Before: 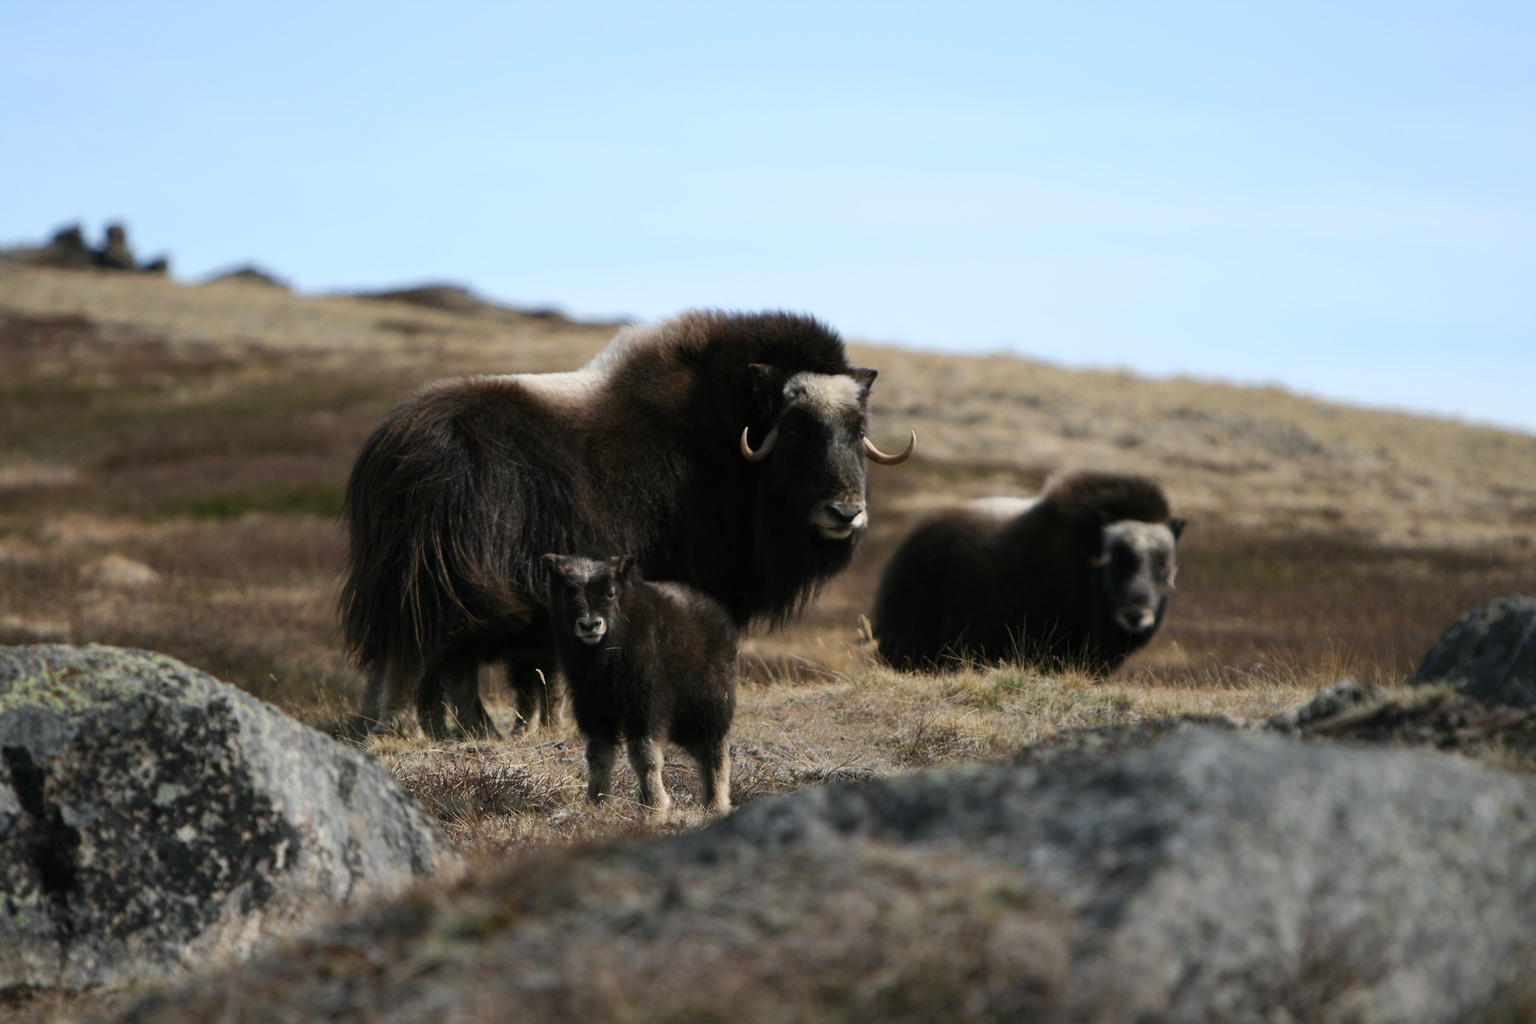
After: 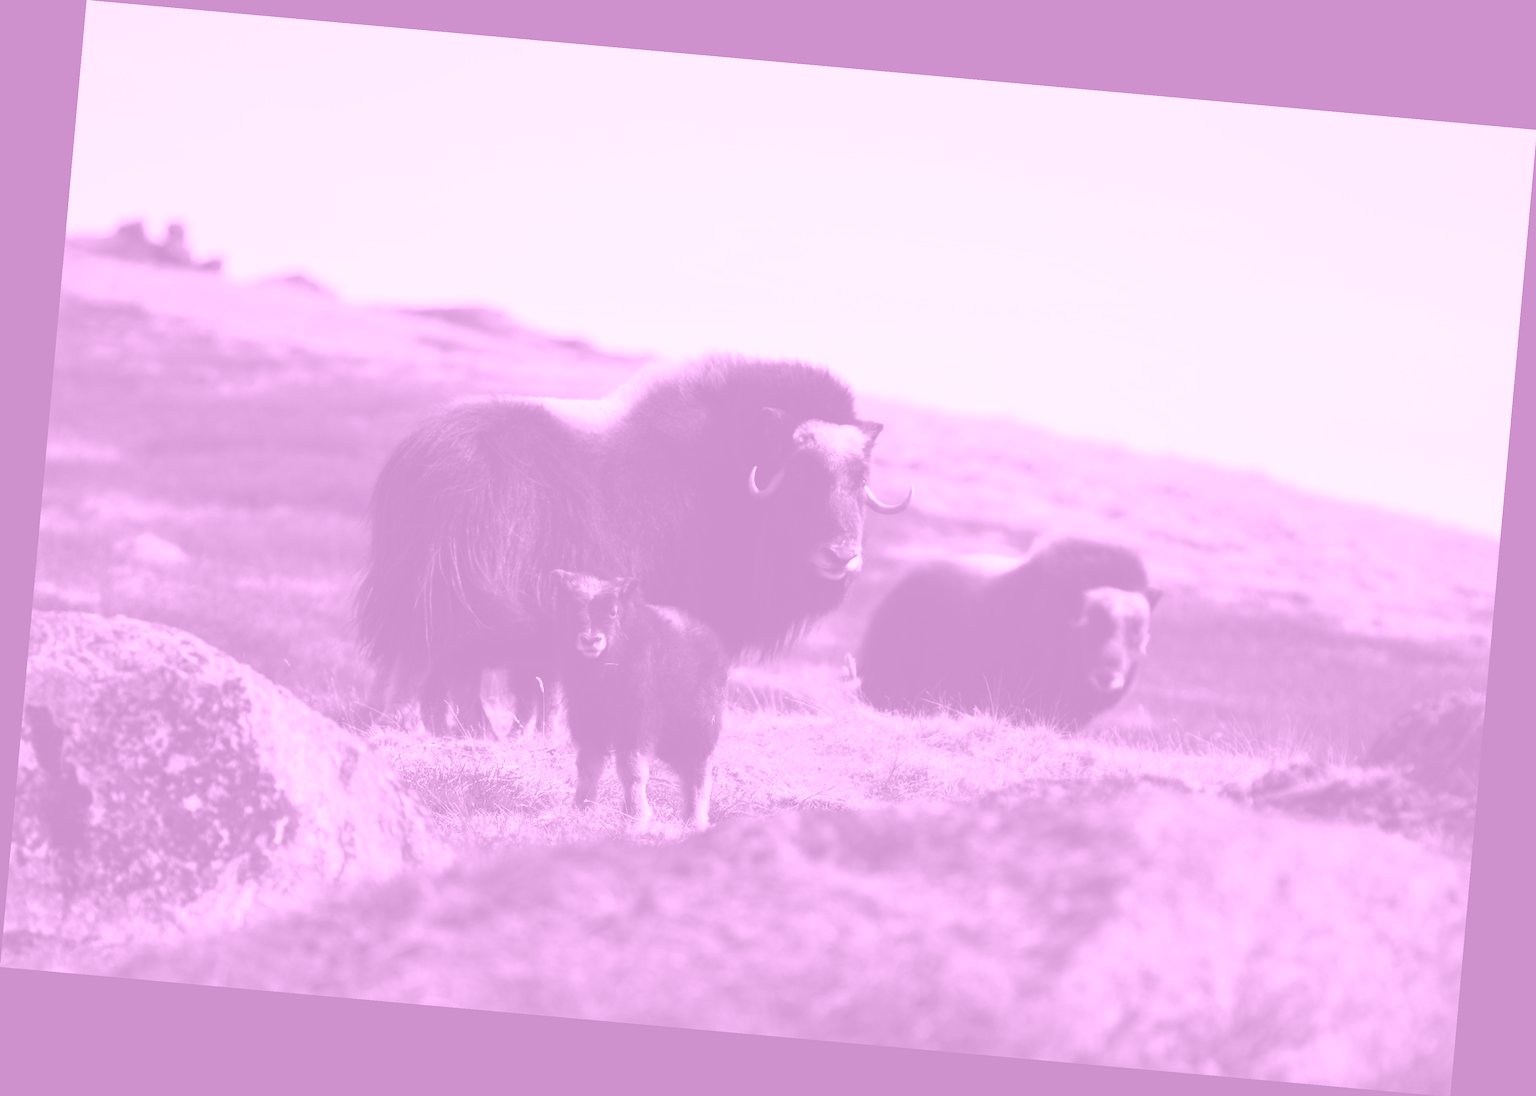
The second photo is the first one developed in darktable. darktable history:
tone equalizer: -8 EV -0.75 EV, -7 EV -0.7 EV, -6 EV -0.6 EV, -5 EV -0.4 EV, -3 EV 0.4 EV, -2 EV 0.6 EV, -1 EV 0.7 EV, +0 EV 0.75 EV, edges refinement/feathering 500, mask exposure compensation -1.57 EV, preserve details no
white balance: red 1.042, blue 1.17
colorize: hue 331.2°, saturation 69%, source mix 30.28%, lightness 69.02%, version 1
rotate and perspective: rotation 5.12°, automatic cropping off
